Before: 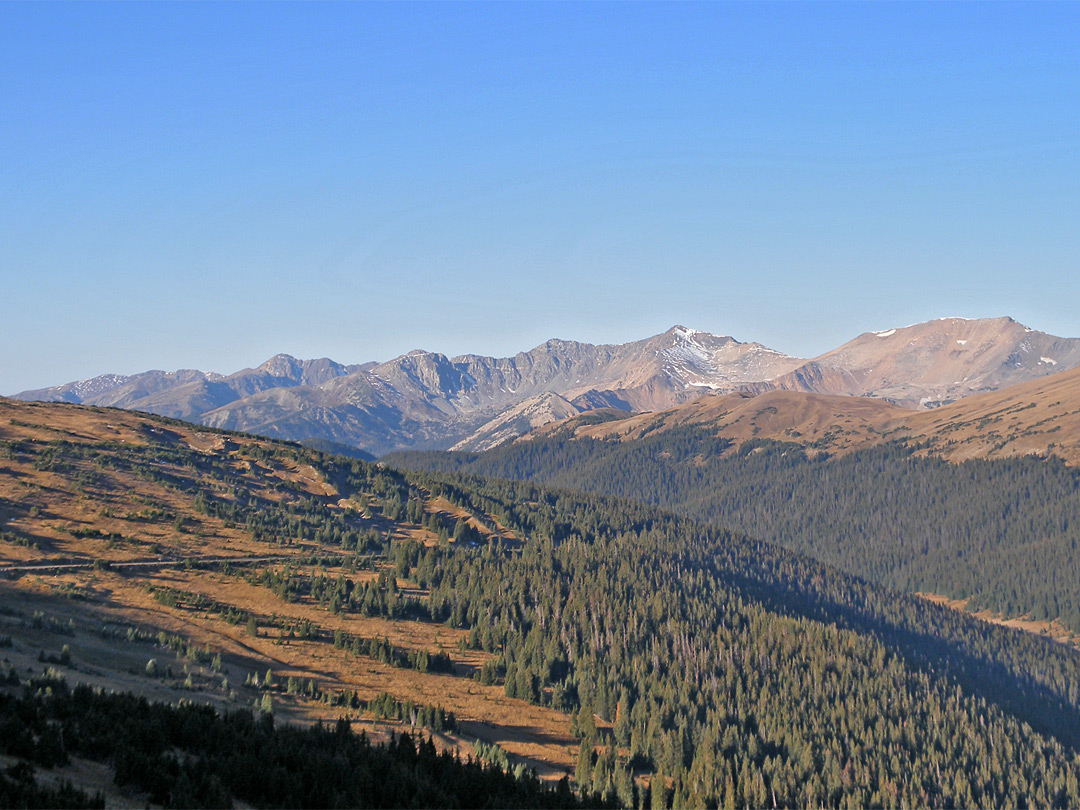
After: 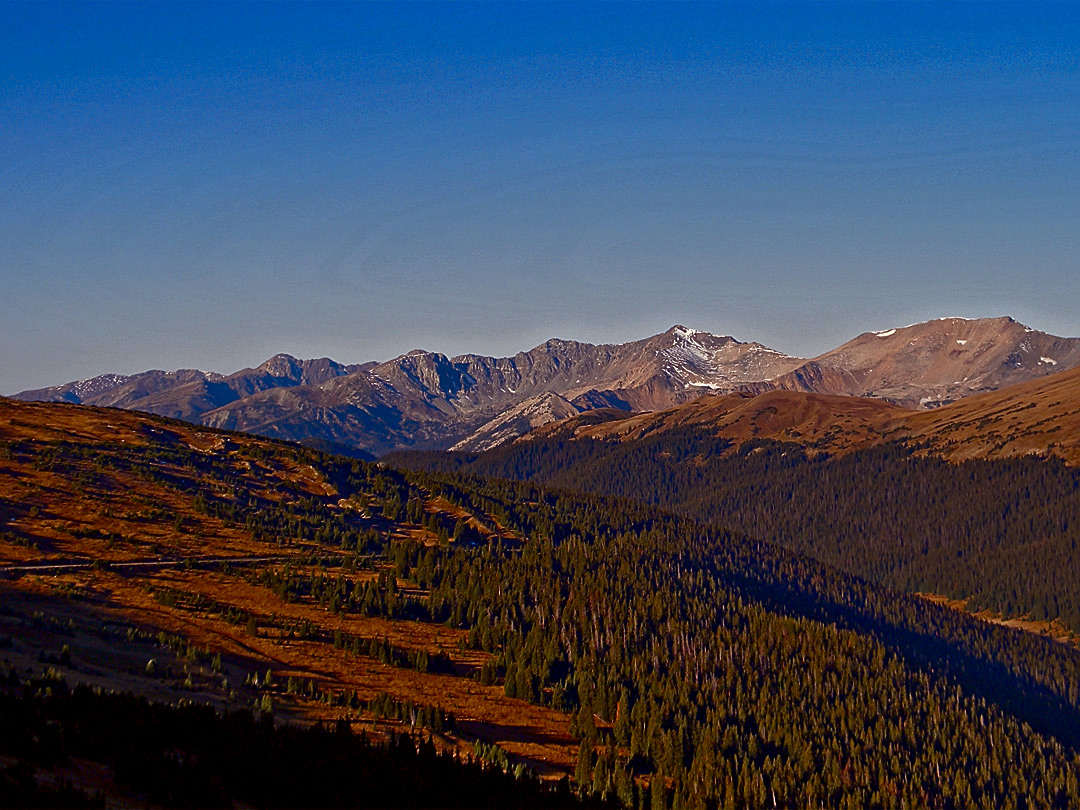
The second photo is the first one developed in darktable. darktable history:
local contrast: highlights 102%, shadows 98%, detail 120%, midtone range 0.2
exposure: exposure -0.178 EV, compensate exposure bias true, compensate highlight preservation false
contrast brightness saturation: brightness -0.503
sharpen: on, module defaults
color balance rgb: shadows lift › hue 87.34°, power › chroma 1.57%, power › hue 26.11°, highlights gain › chroma 1.714%, highlights gain › hue 57.35°, linear chroma grading › global chroma 9.902%, perceptual saturation grading › global saturation 20%, perceptual saturation grading › highlights -24.979%, perceptual saturation grading › shadows 49.499%, global vibrance 20%
